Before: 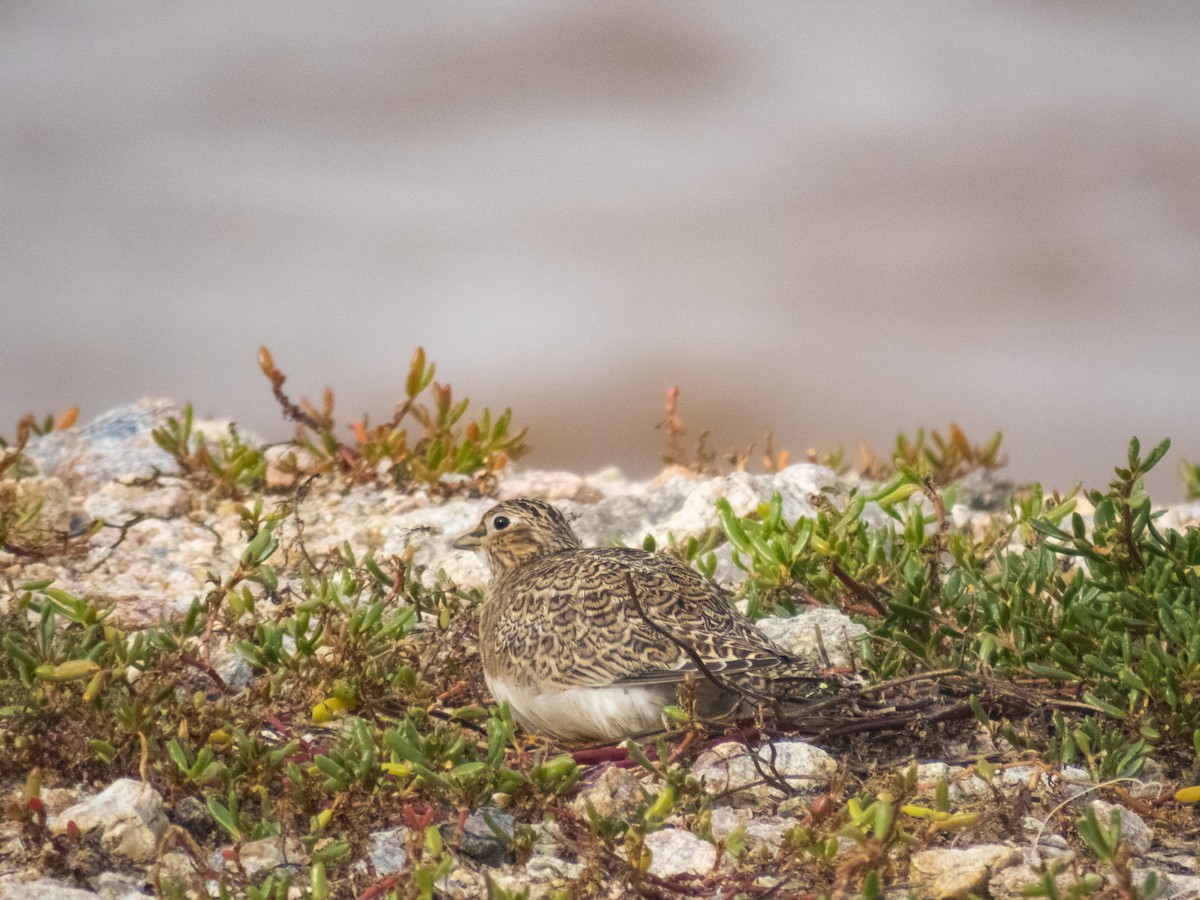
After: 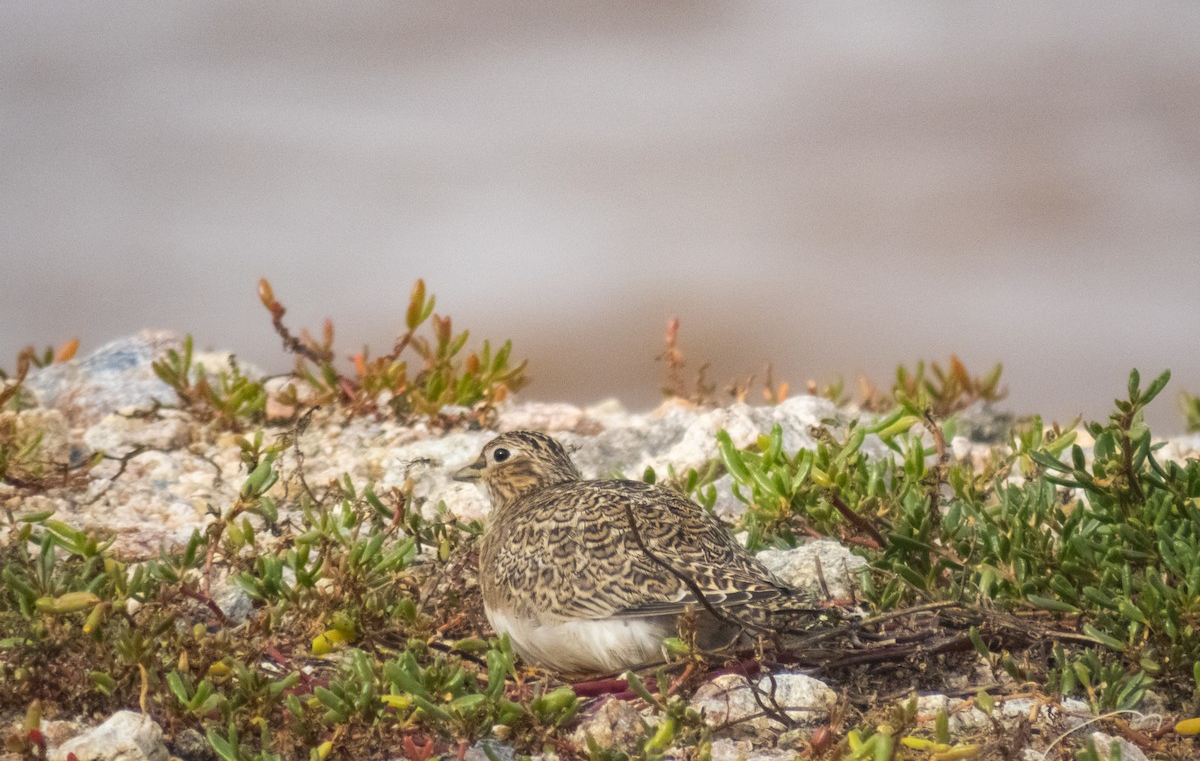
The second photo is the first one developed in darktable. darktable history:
crop: top 7.577%, bottom 7.818%
